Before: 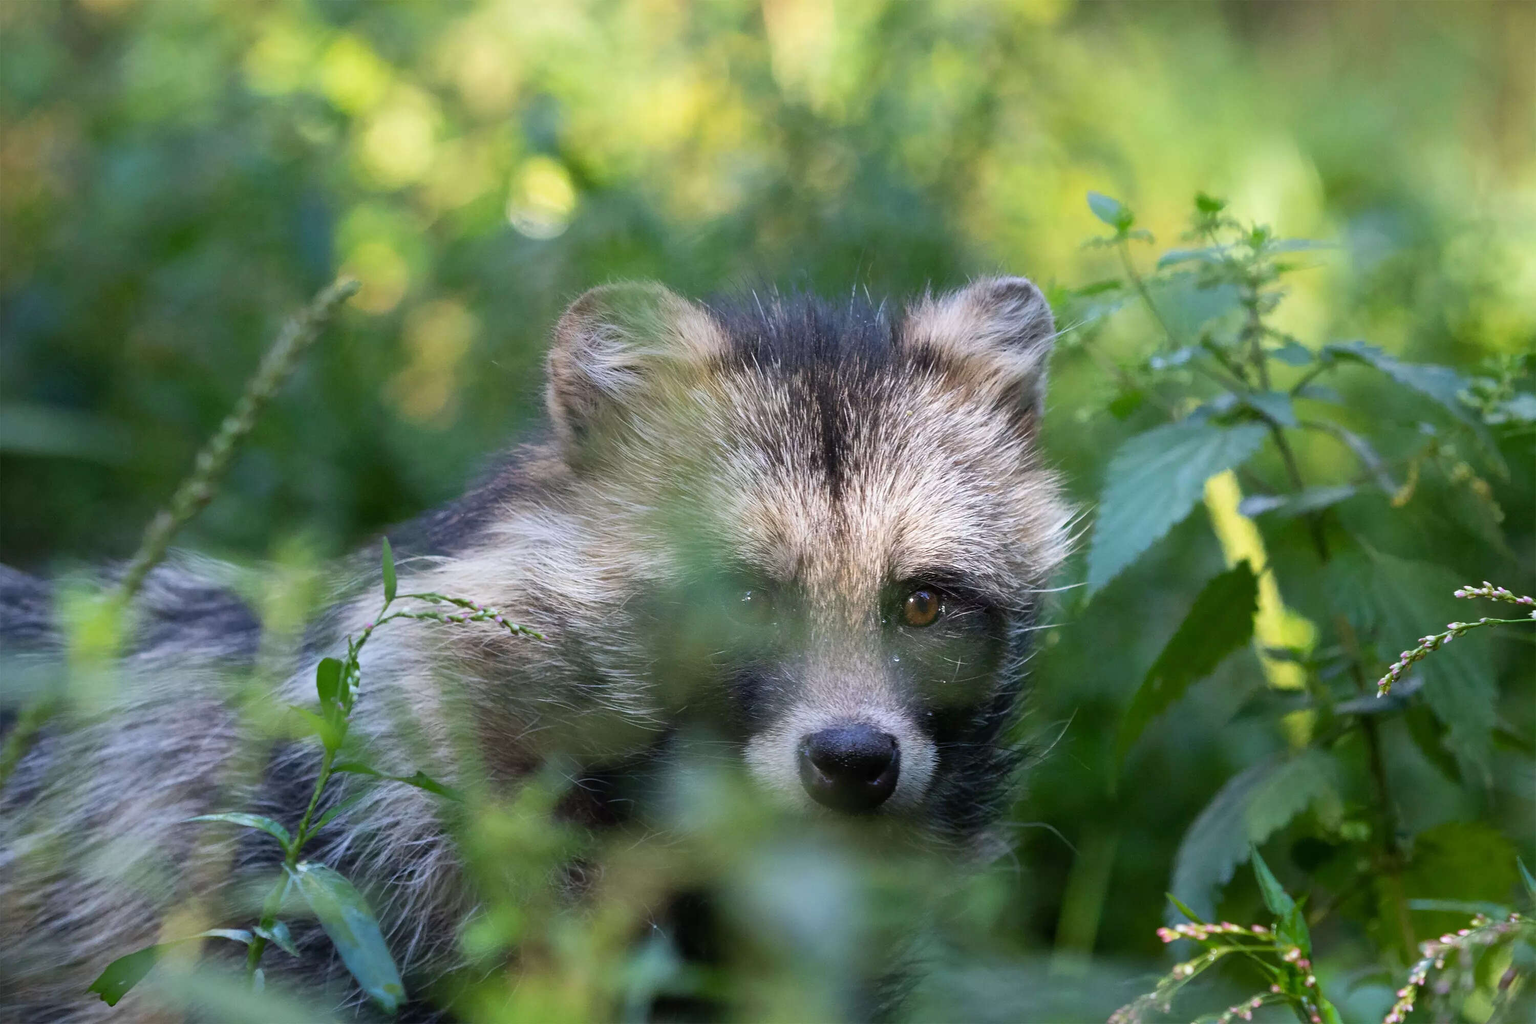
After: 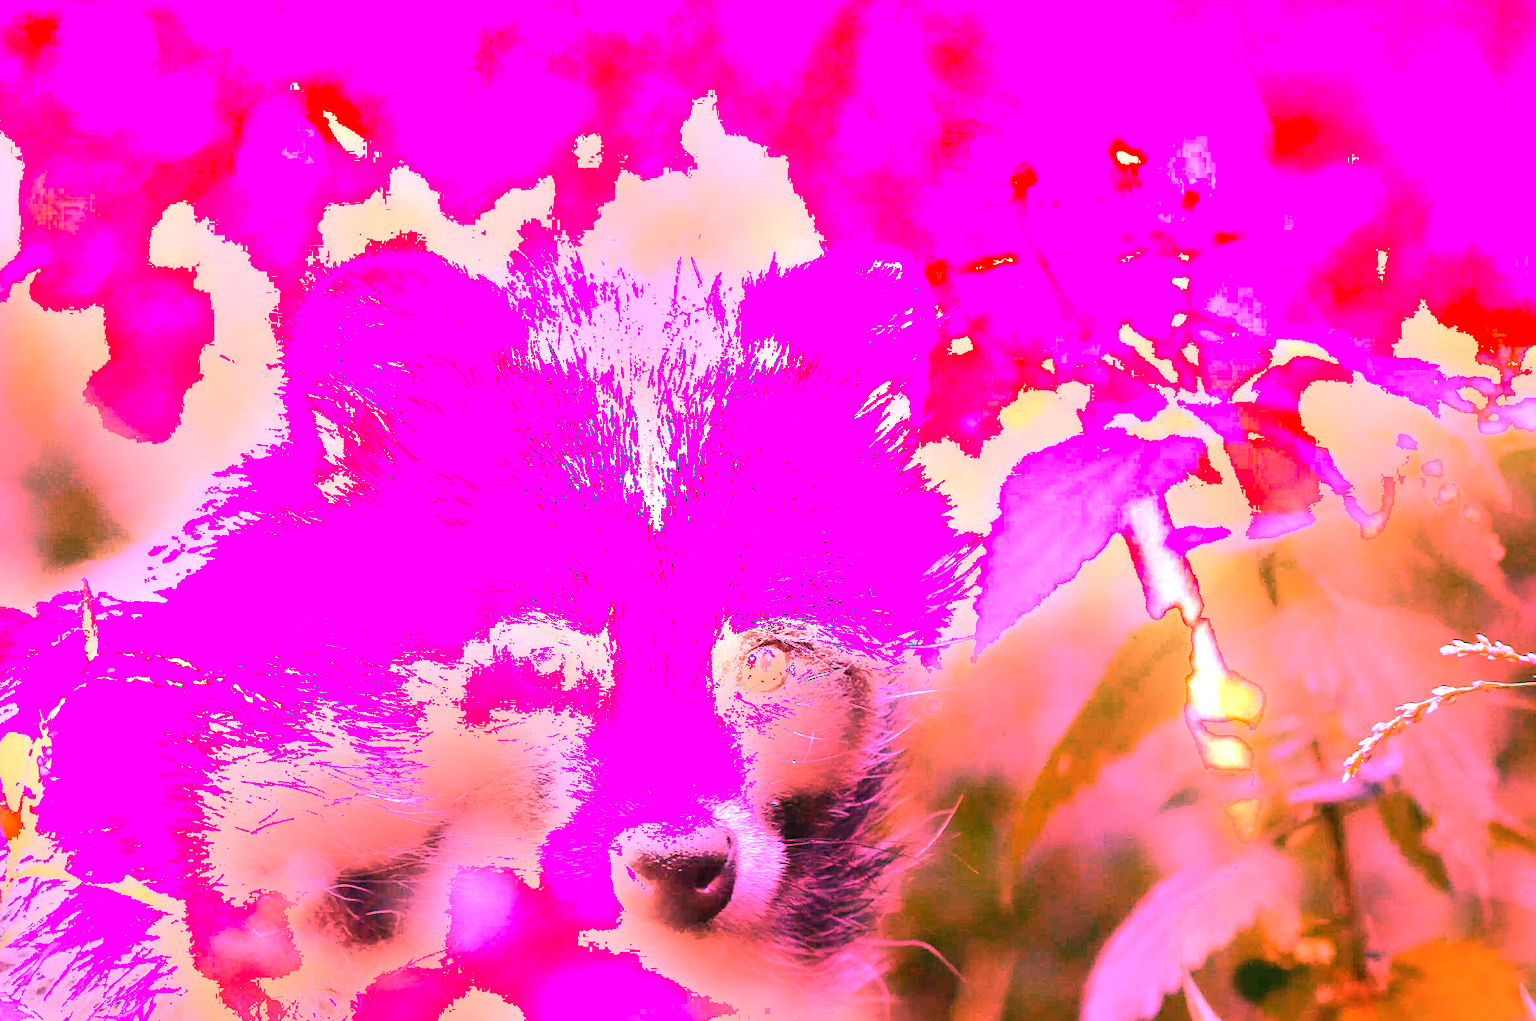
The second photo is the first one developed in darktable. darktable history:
crop and rotate: left 20.74%, top 7.912%, right 0.375%, bottom 13.378%
levels: levels [0, 0.478, 1]
white balance: red 4.26, blue 1.802
exposure: black level correction 0, exposure 0.7 EV, compensate exposure bias true, compensate highlight preservation false
shadows and highlights: shadows -23.08, highlights 46.15, soften with gaussian
